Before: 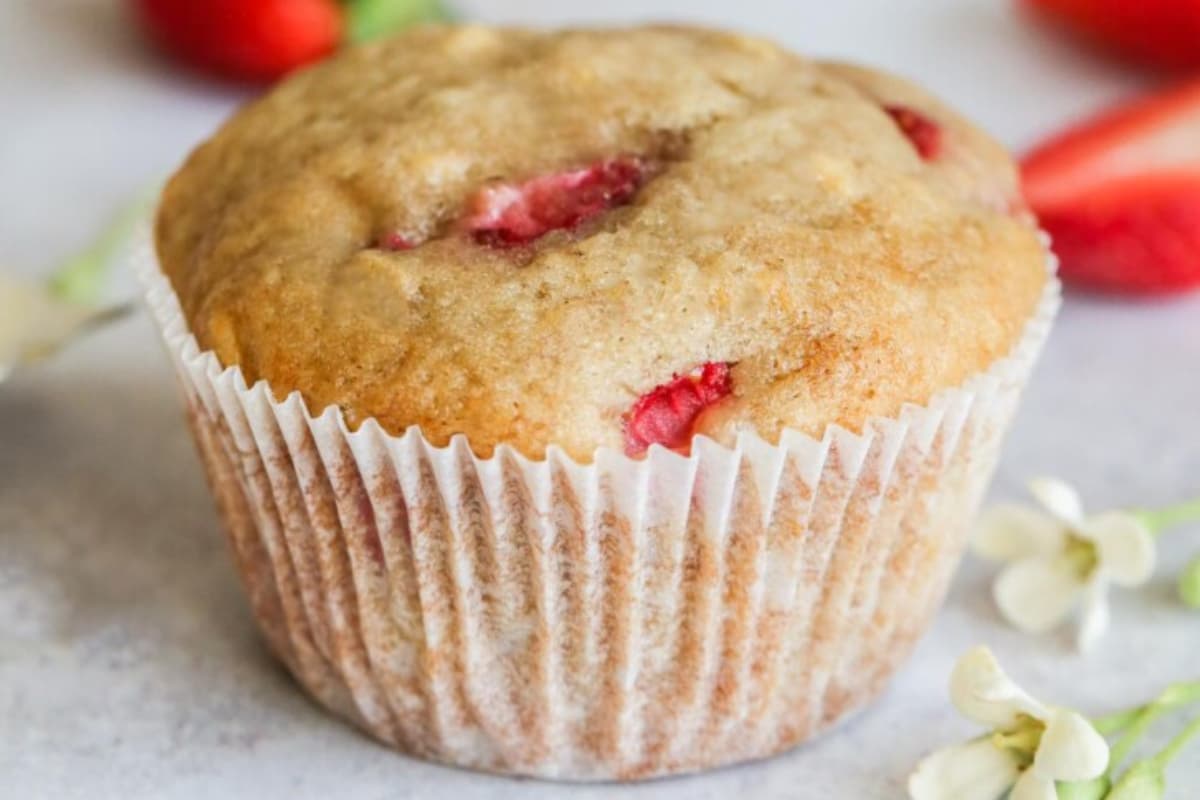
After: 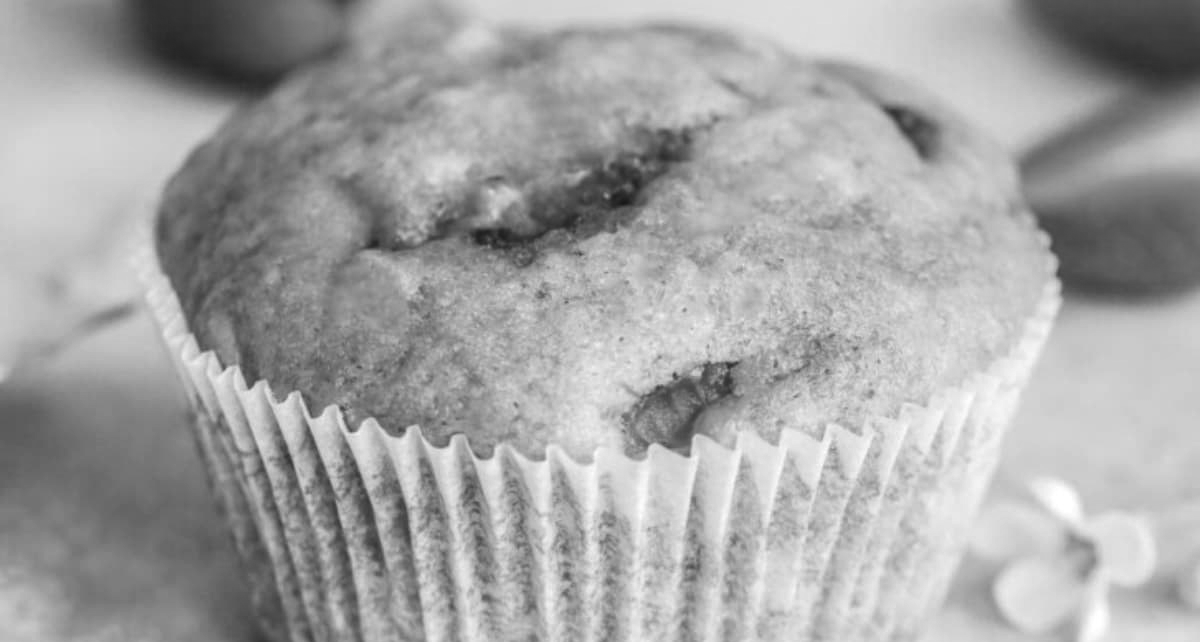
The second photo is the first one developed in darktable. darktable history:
crop: bottom 19.644%
monochrome: size 1
local contrast: on, module defaults
